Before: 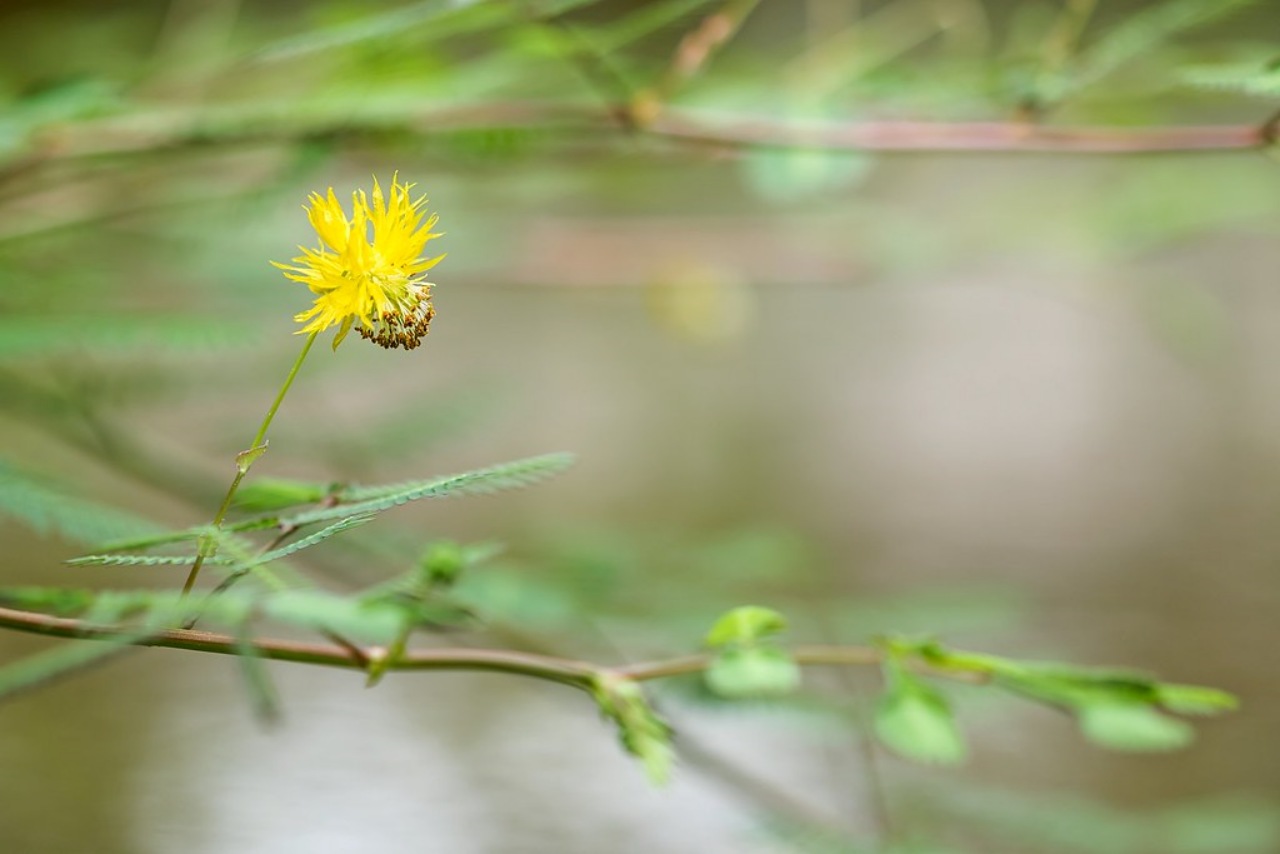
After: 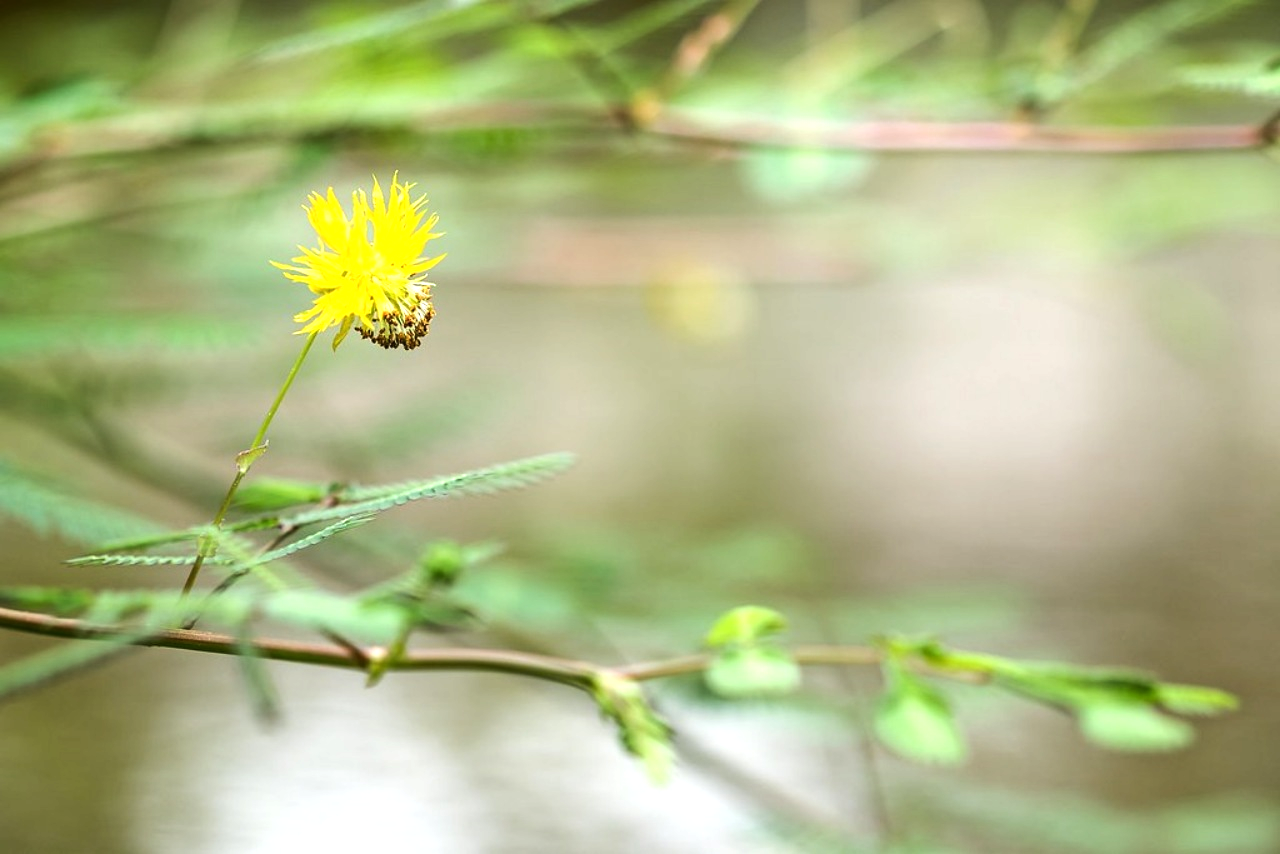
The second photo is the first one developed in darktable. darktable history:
tone equalizer: -8 EV -0.746 EV, -7 EV -0.677 EV, -6 EV -0.595 EV, -5 EV -0.365 EV, -3 EV 0.375 EV, -2 EV 0.6 EV, -1 EV 0.693 EV, +0 EV 0.761 EV, edges refinement/feathering 500, mask exposure compensation -1.57 EV, preserve details no
